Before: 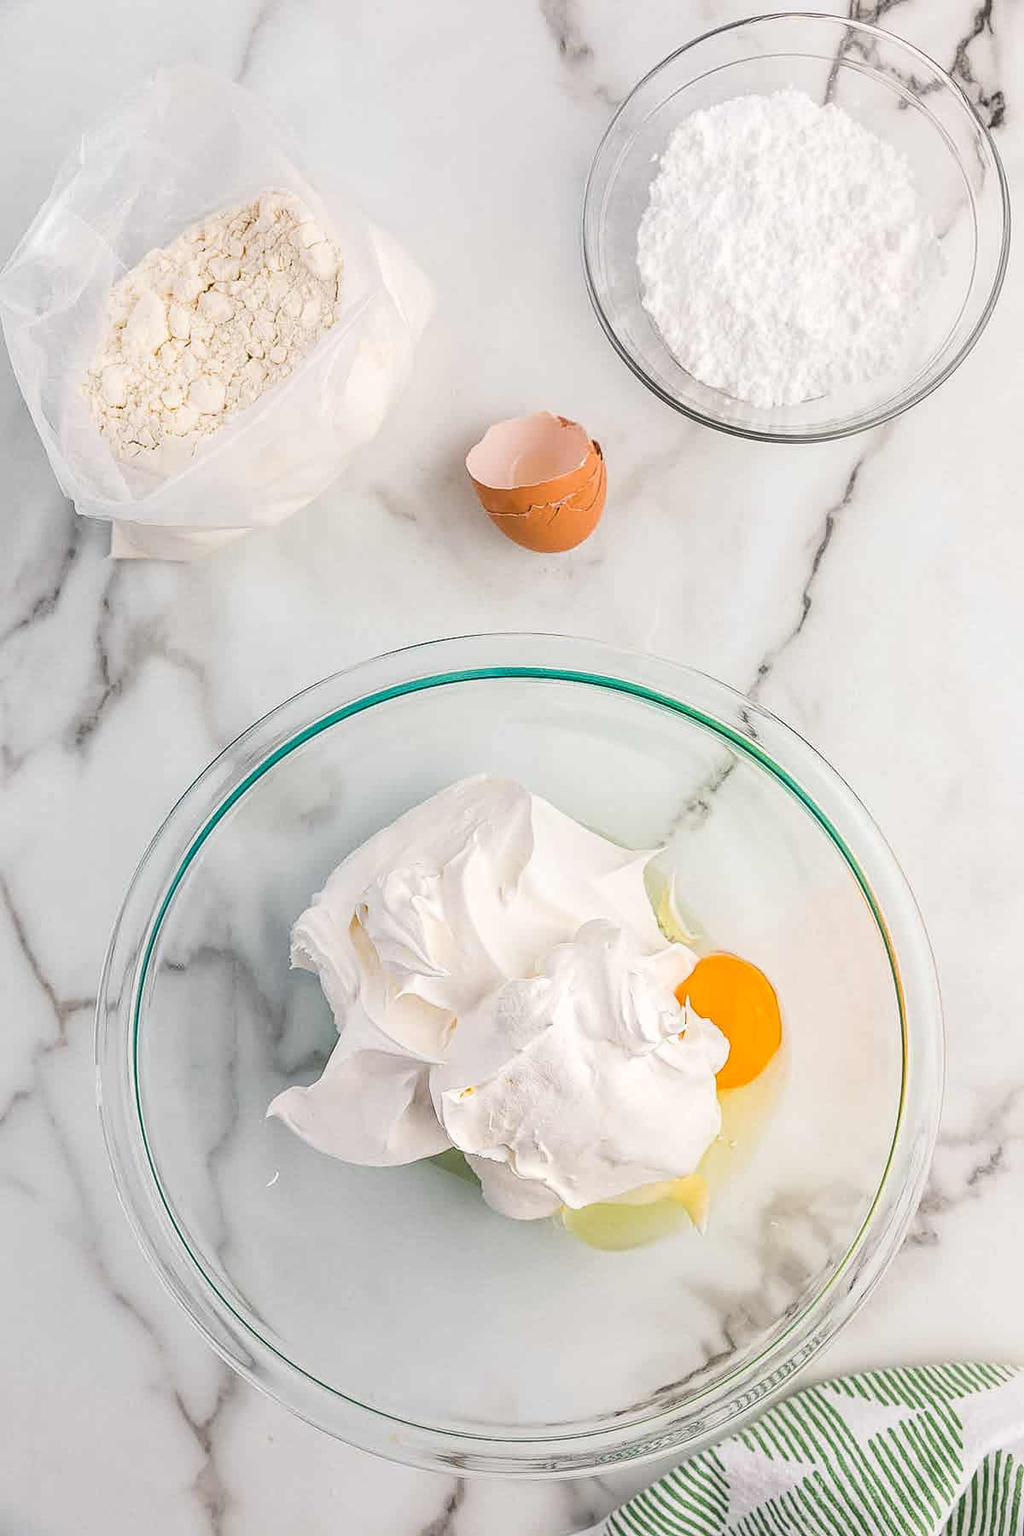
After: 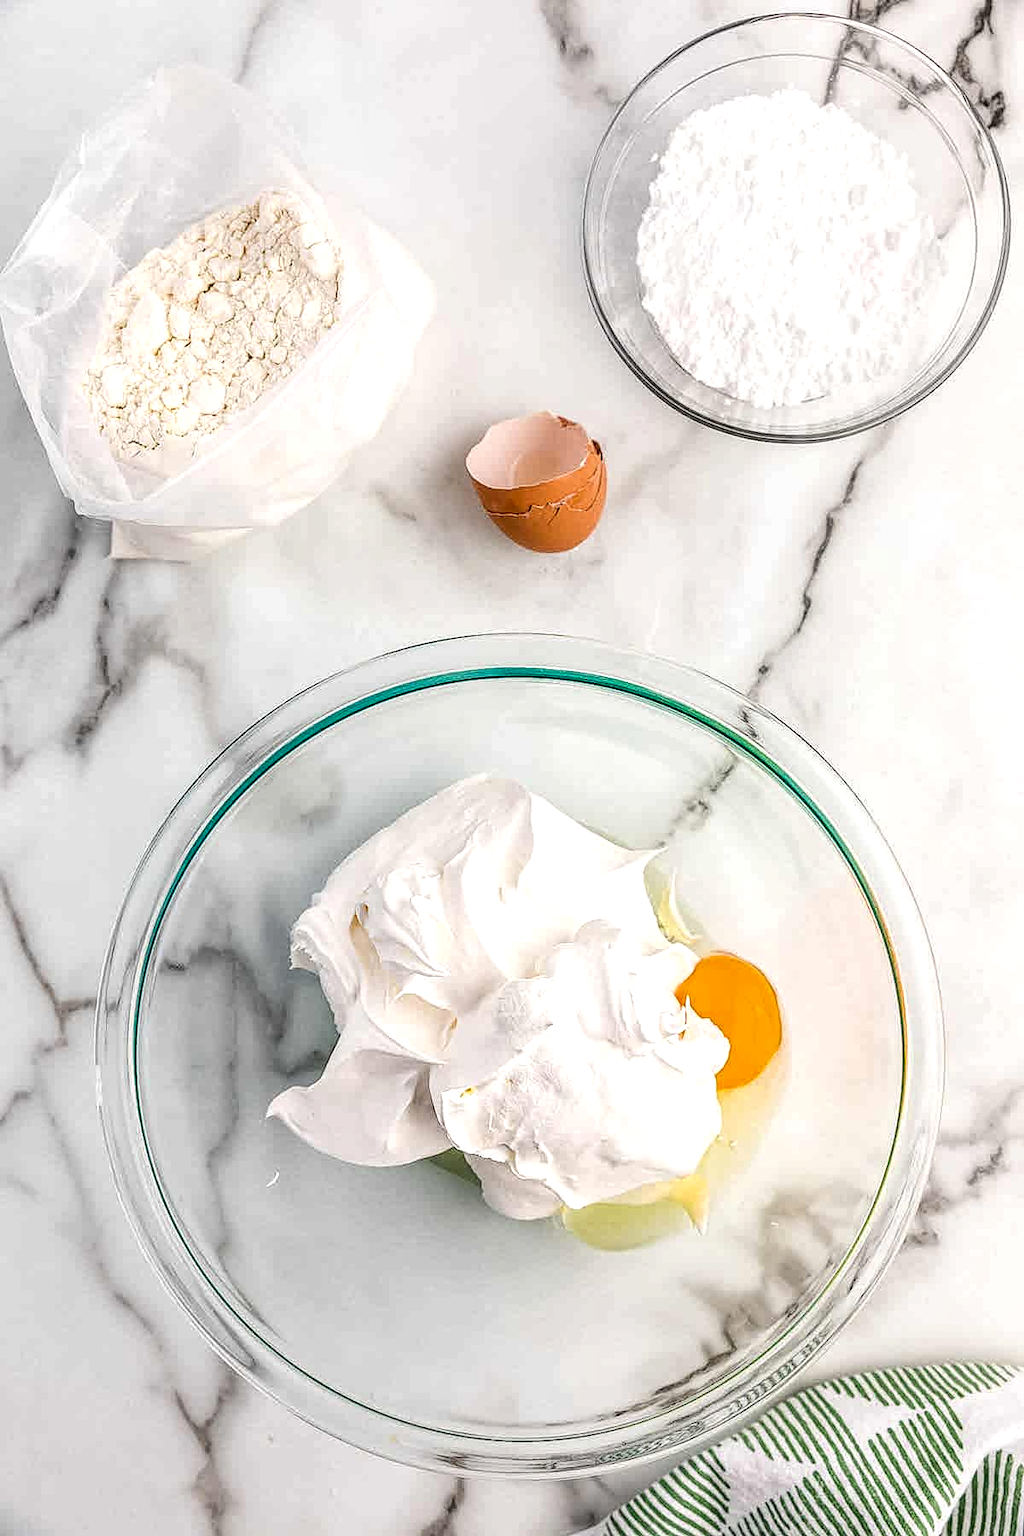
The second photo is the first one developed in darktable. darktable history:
local contrast: detail 155%
exposure: black level correction 0.001, exposure 0.191 EV, compensate exposure bias true, compensate highlight preservation false
